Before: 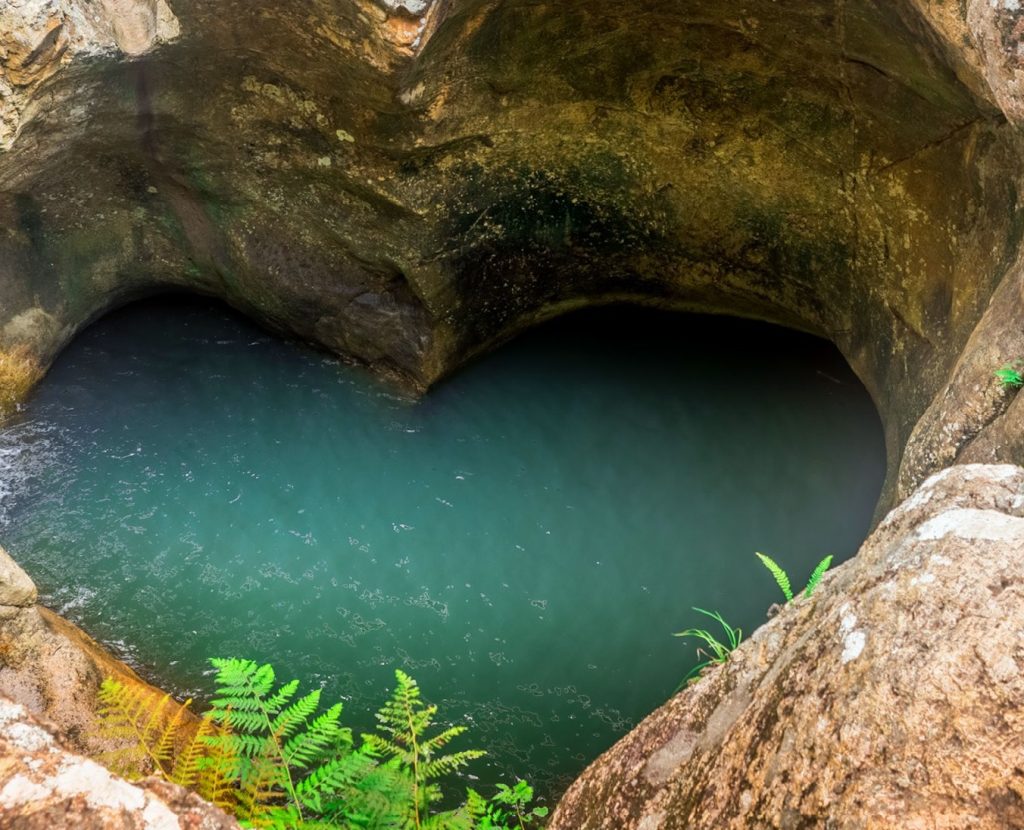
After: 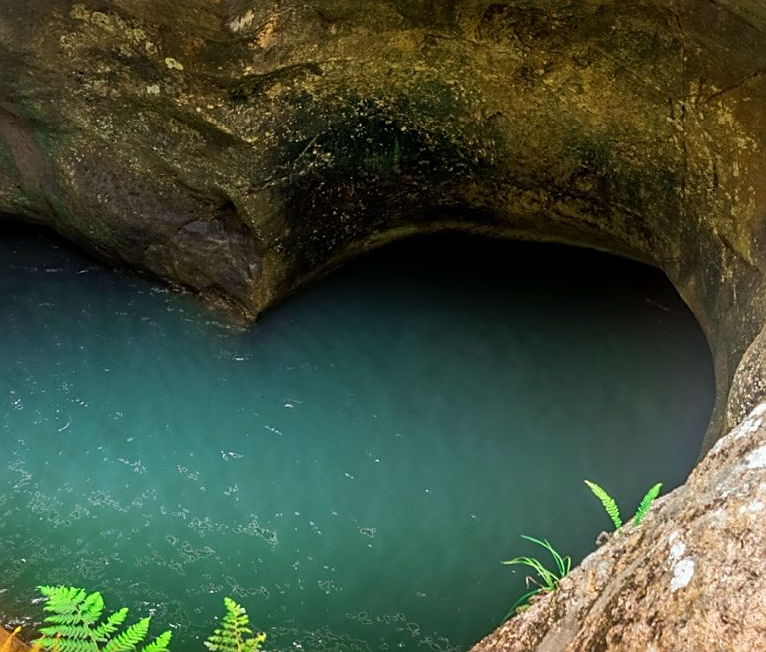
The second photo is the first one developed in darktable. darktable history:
crop: left 16.747%, top 8.725%, right 8.373%, bottom 12.635%
tone equalizer: edges refinement/feathering 500, mask exposure compensation -1.57 EV, preserve details no
sharpen: on, module defaults
